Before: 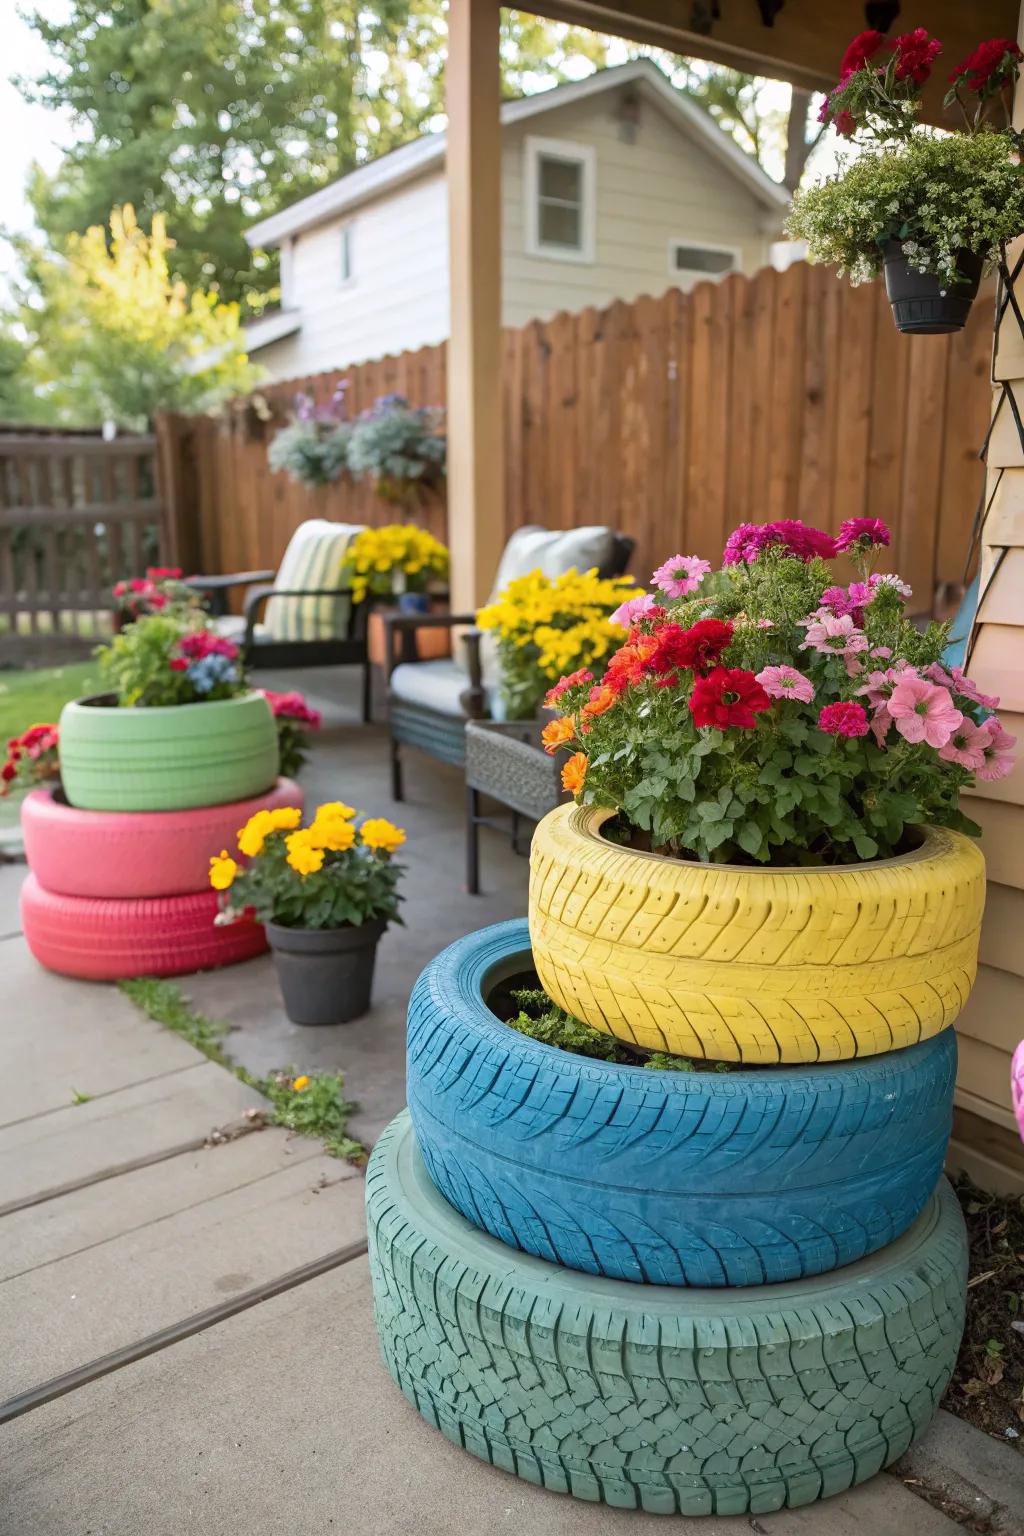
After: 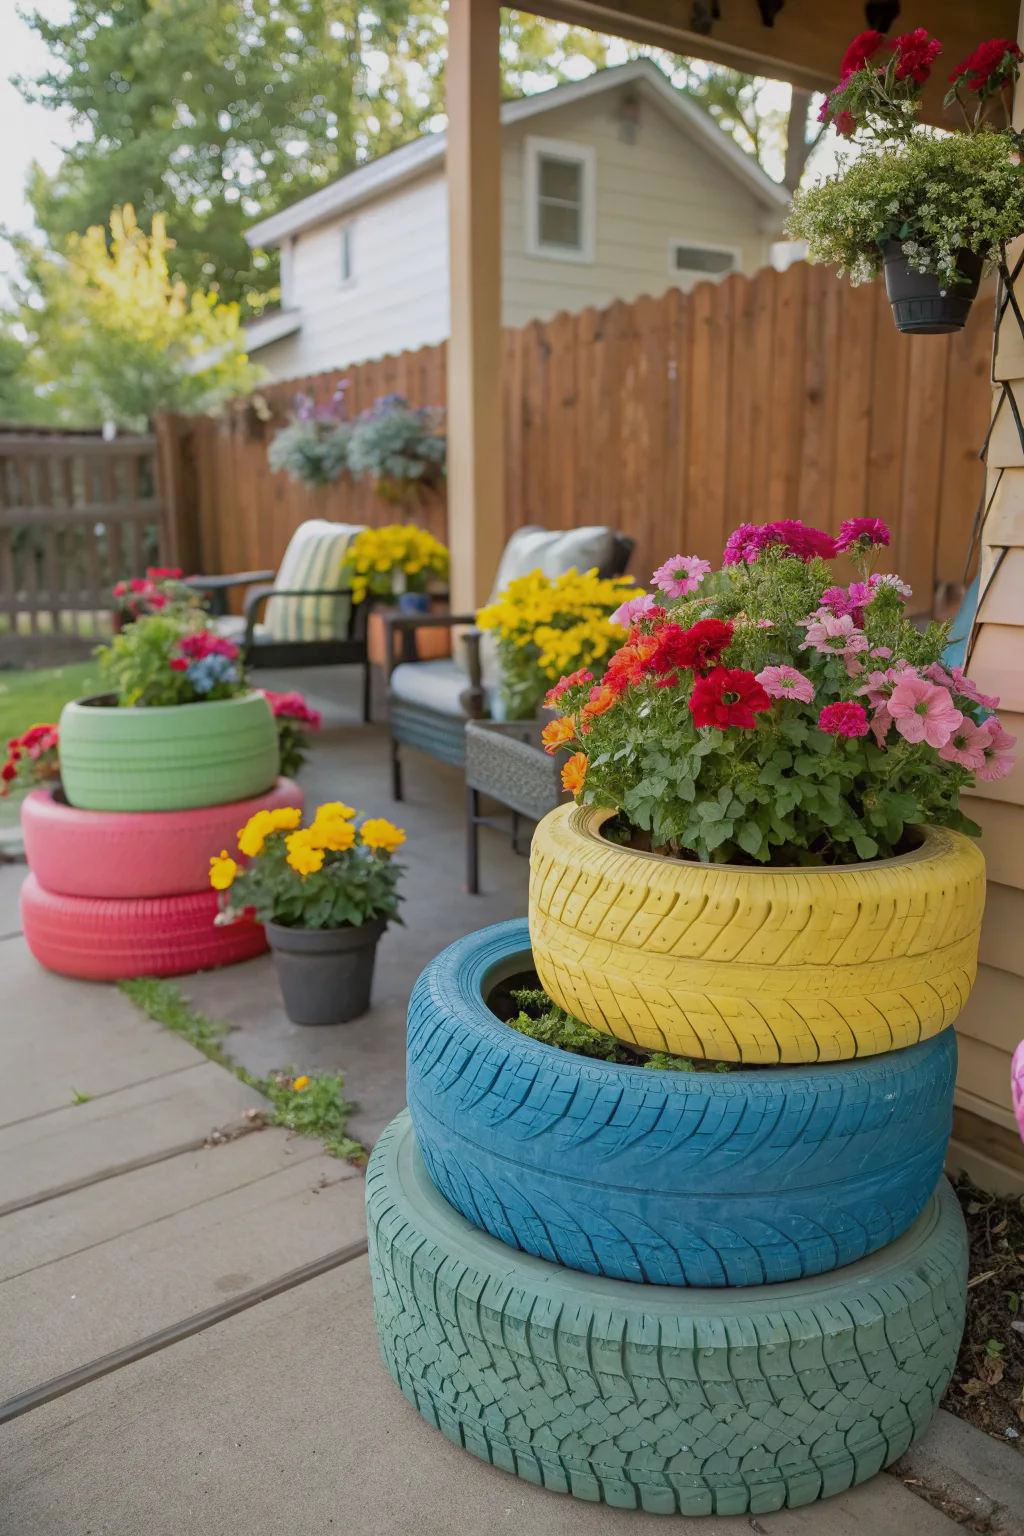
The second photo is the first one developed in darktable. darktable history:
tone equalizer: -8 EV 0.279 EV, -7 EV 0.411 EV, -6 EV 0.384 EV, -5 EV 0.212 EV, -3 EV -0.275 EV, -2 EV -0.419 EV, -1 EV -0.43 EV, +0 EV -0.223 EV, edges refinement/feathering 500, mask exposure compensation -1.57 EV, preserve details no
